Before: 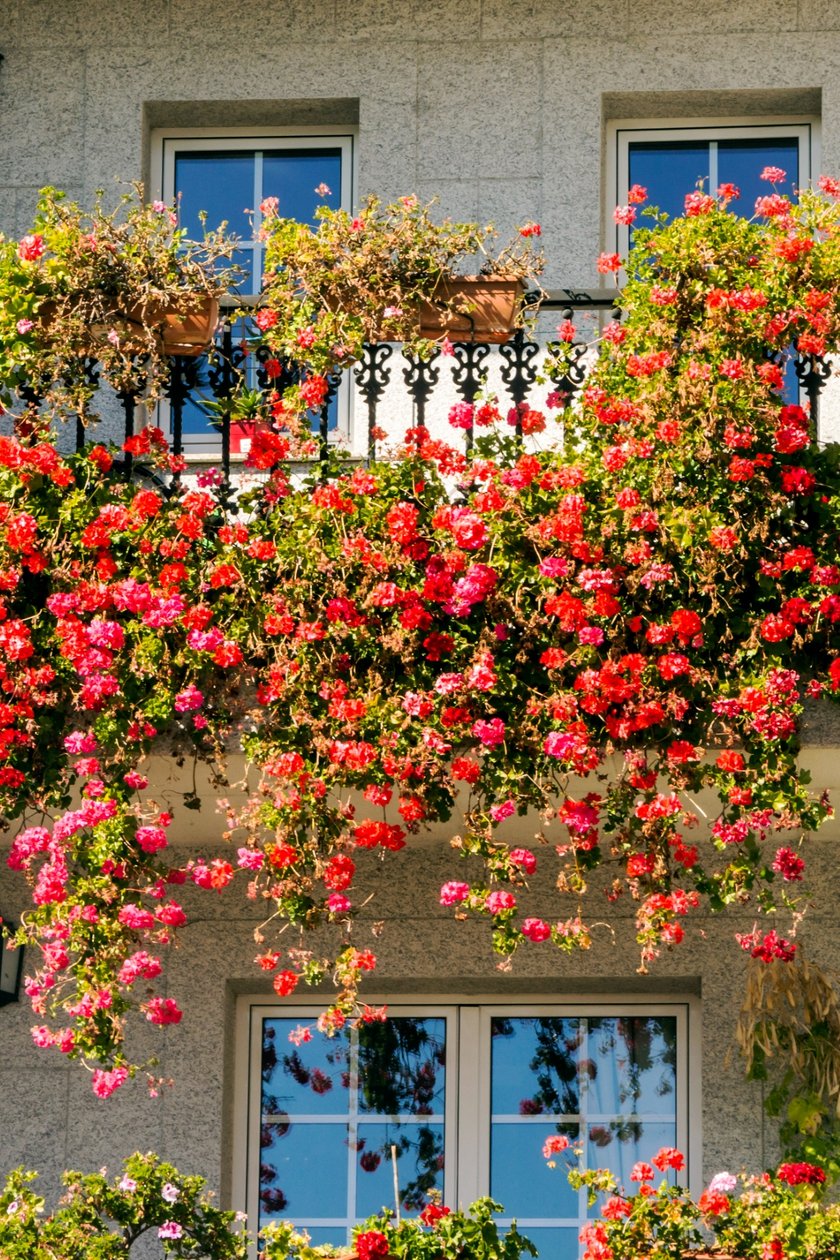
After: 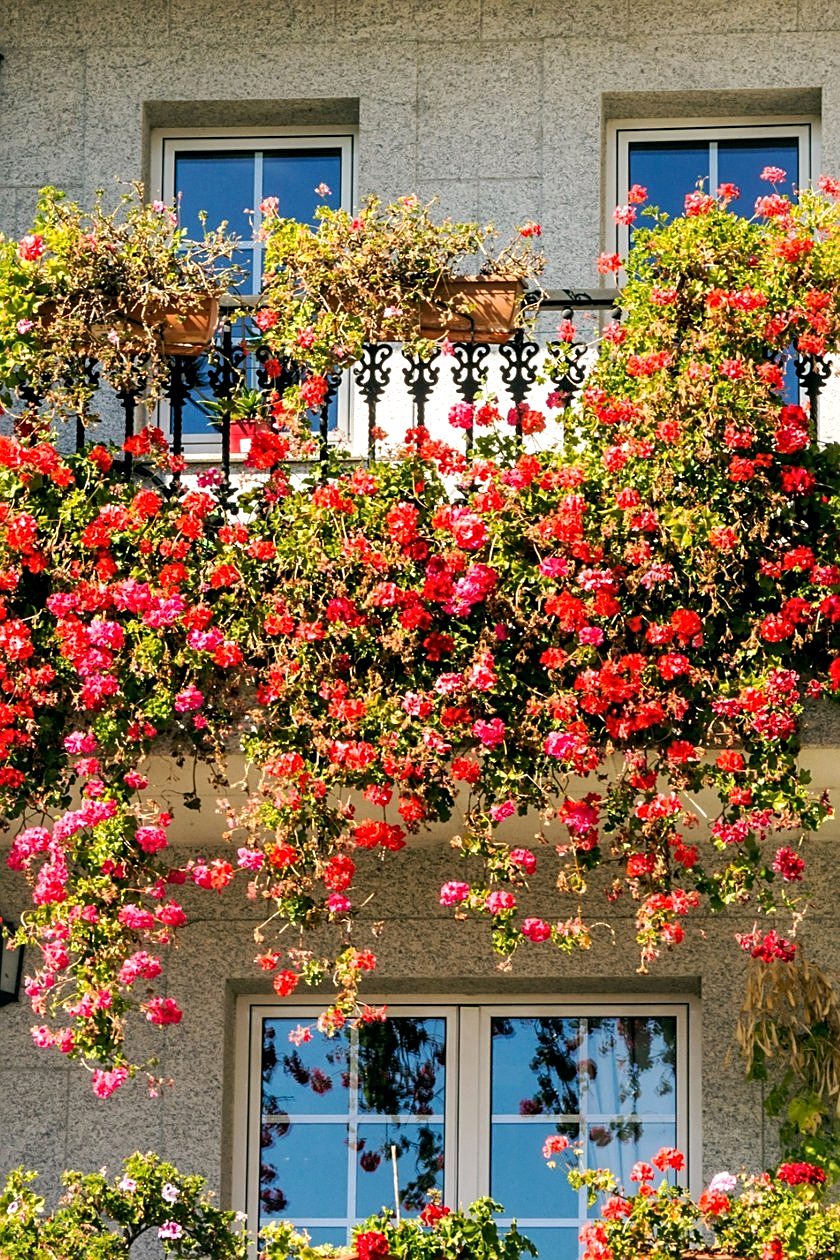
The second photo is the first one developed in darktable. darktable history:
sharpen: on, module defaults
local contrast: highlights 100%, shadows 100%, detail 120%, midtone range 0.2
tone equalizer: on, module defaults
exposure: exposure 0.161 EV, compensate highlight preservation false
